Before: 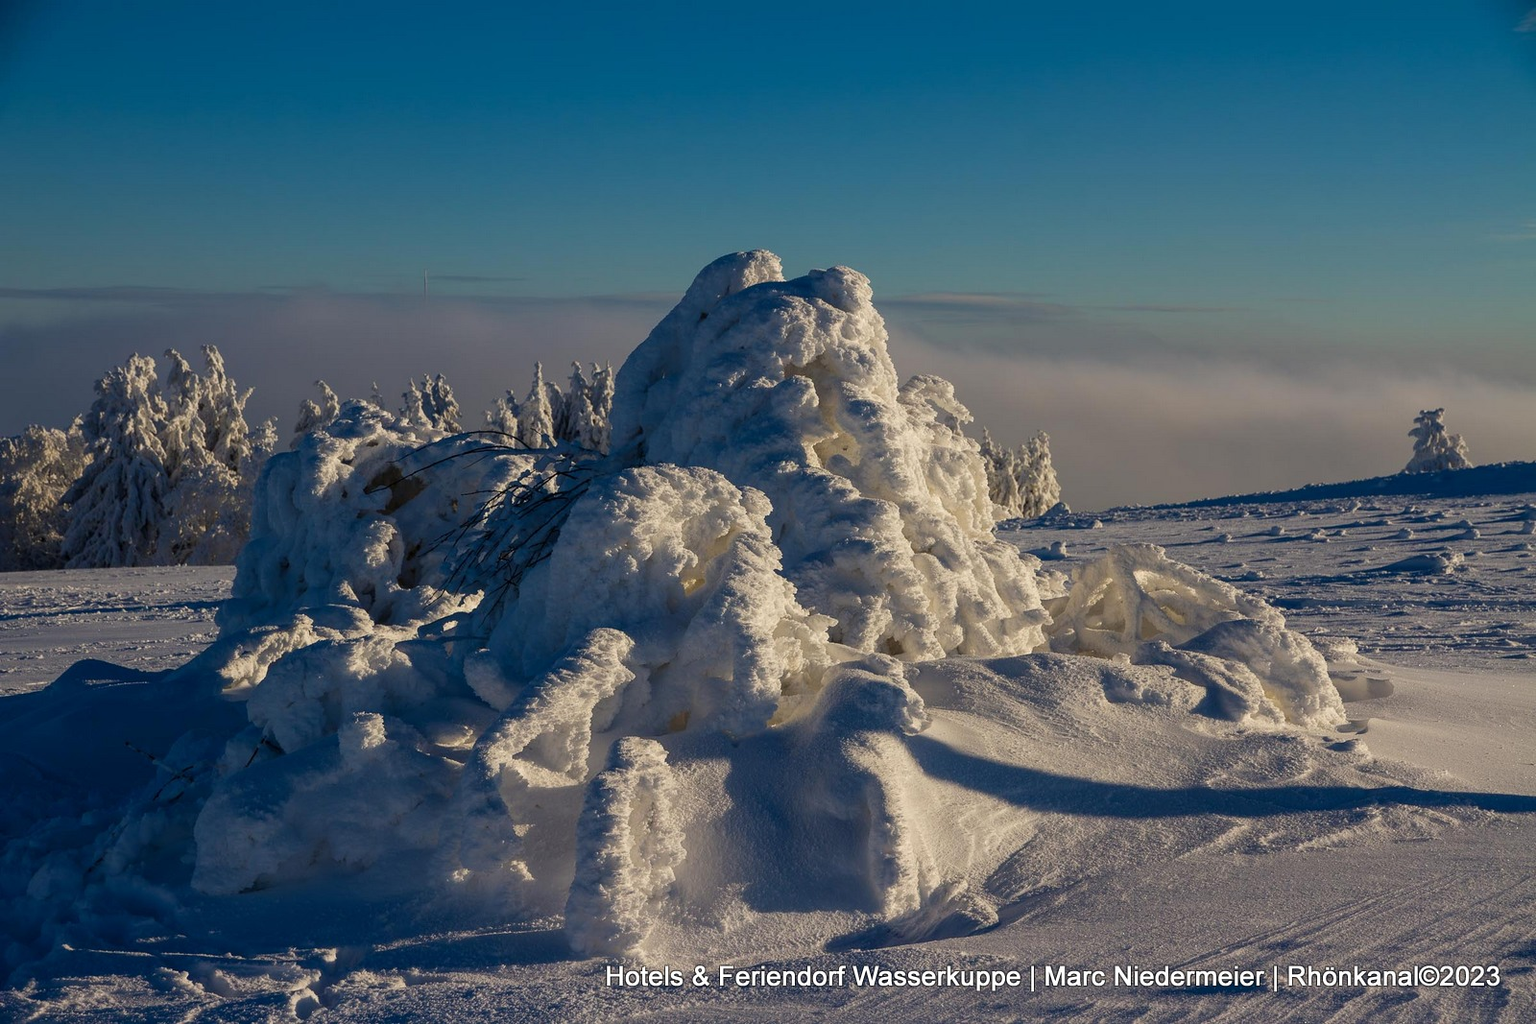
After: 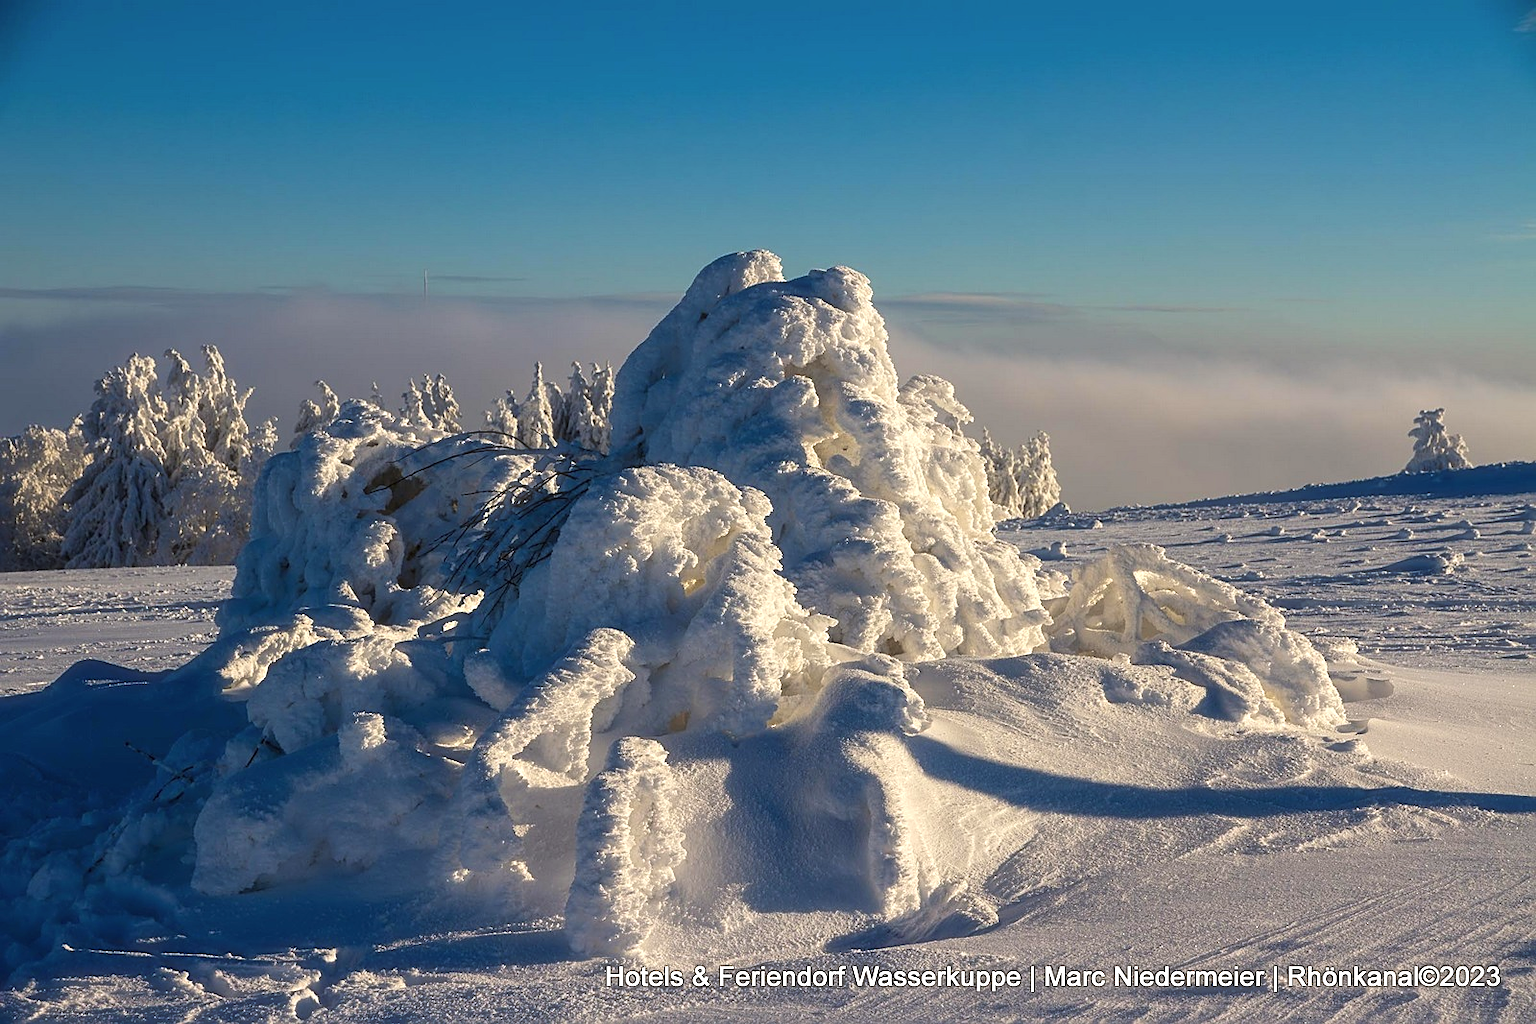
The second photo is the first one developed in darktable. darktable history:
exposure: black level correction 0, exposure 0.692 EV, compensate highlight preservation false
sharpen: on, module defaults
haze removal: strength -0.112, compatibility mode true, adaptive false
